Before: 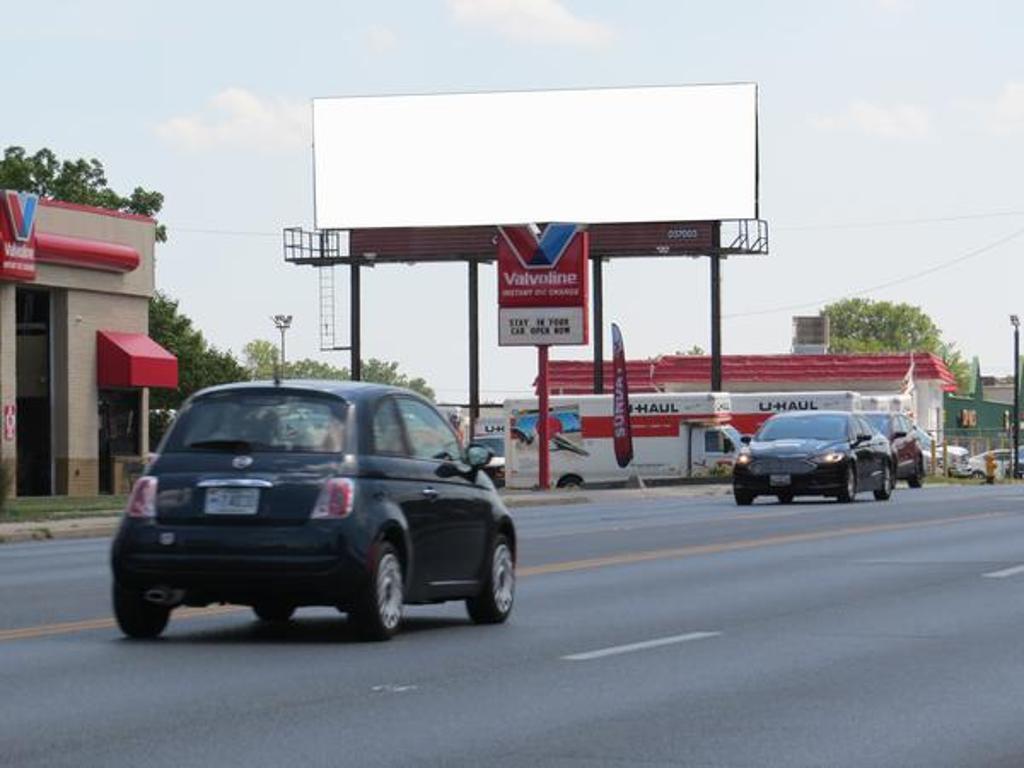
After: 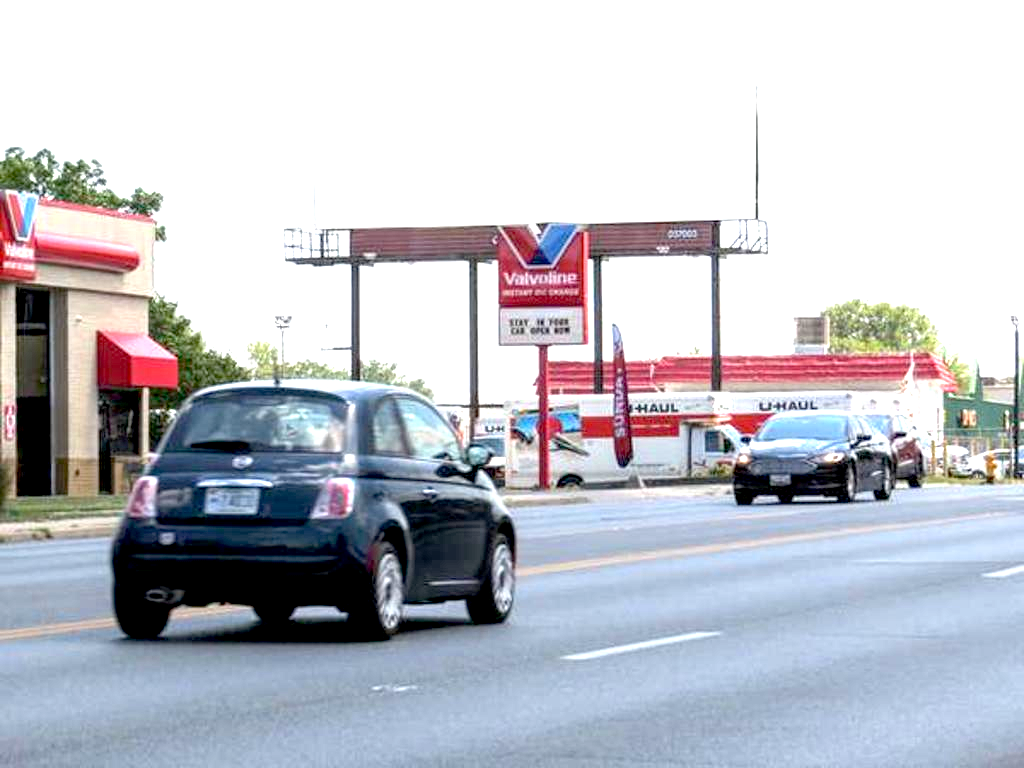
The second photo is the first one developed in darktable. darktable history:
local contrast: on, module defaults
exposure: black level correction 0.009, exposure 1.425 EV, compensate highlight preservation false
